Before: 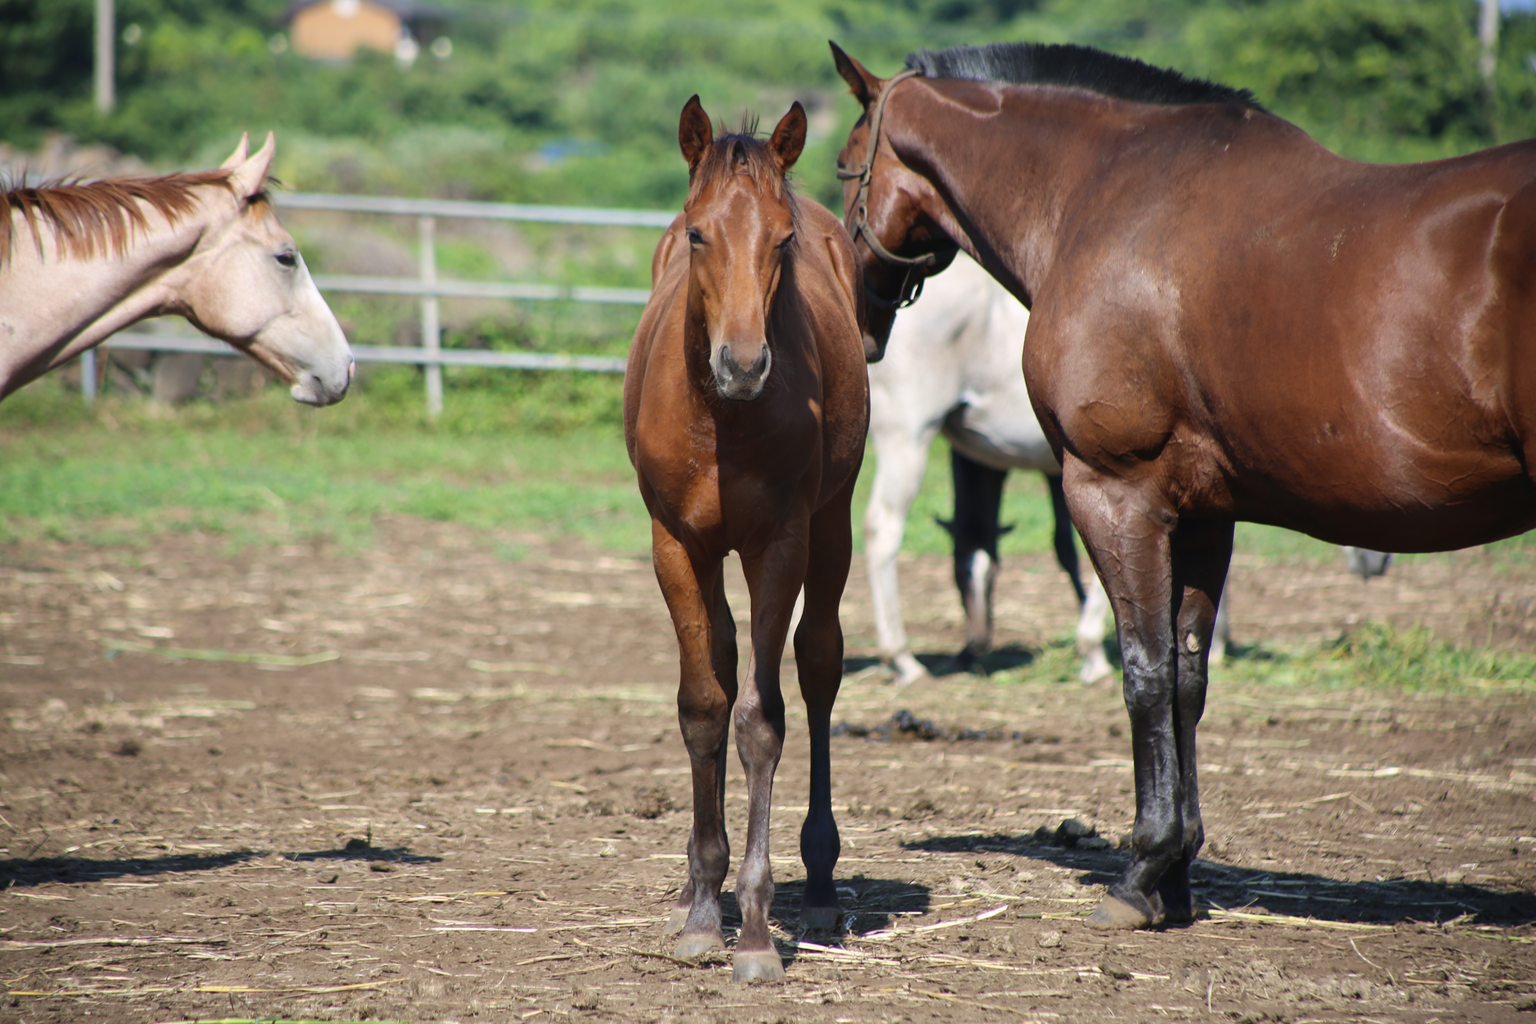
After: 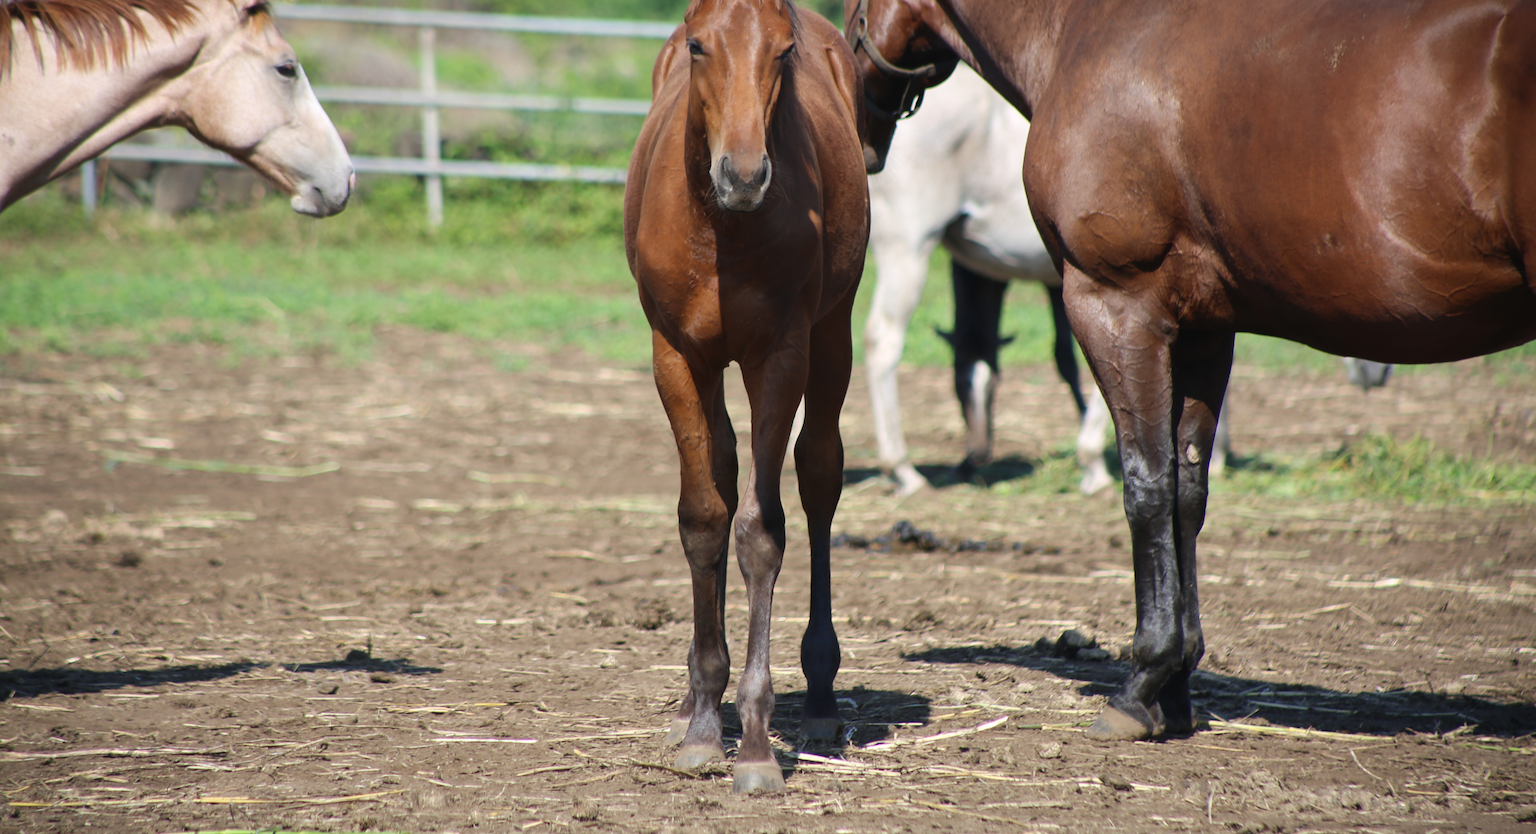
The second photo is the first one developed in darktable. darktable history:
crop and rotate: top 18.504%
